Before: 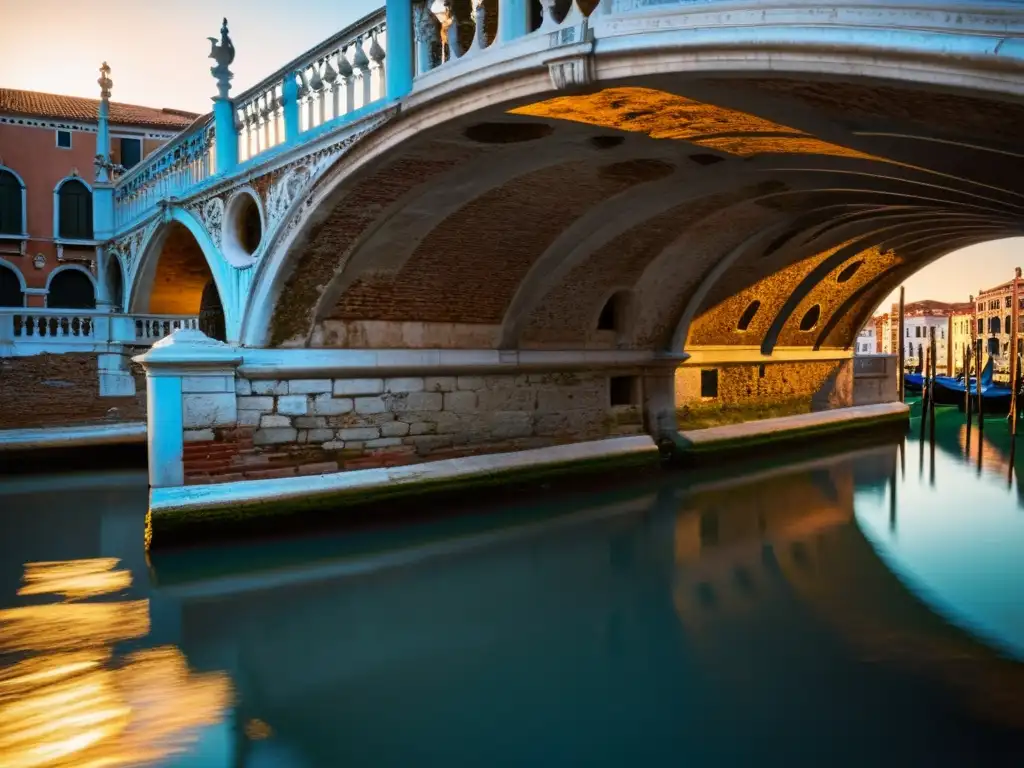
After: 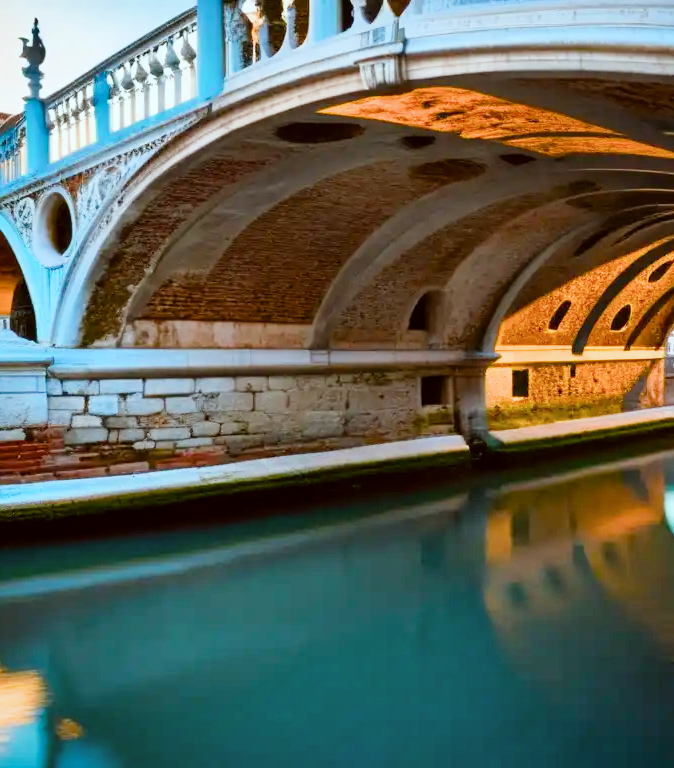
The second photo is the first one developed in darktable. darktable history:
color balance rgb: shadows lift › chroma 0.757%, shadows lift › hue 113.89°, perceptual saturation grading › global saturation 20.005%, perceptual saturation grading › highlights -19.987%, perceptual saturation grading › shadows 29.327%, perceptual brilliance grading › highlights 9.224%, perceptual brilliance grading › mid-tones 5.608%
exposure: black level correction 0, exposure 1.123 EV, compensate exposure bias true, compensate highlight preservation false
crop and rotate: left 18.461%, right 15.662%
filmic rgb: black relative exposure -7.65 EV, white relative exposure 4.56 EV, hardness 3.61
color correction: highlights a* -5.05, highlights b* -4.3, shadows a* 3.88, shadows b* 4.15
shadows and highlights: low approximation 0.01, soften with gaussian
